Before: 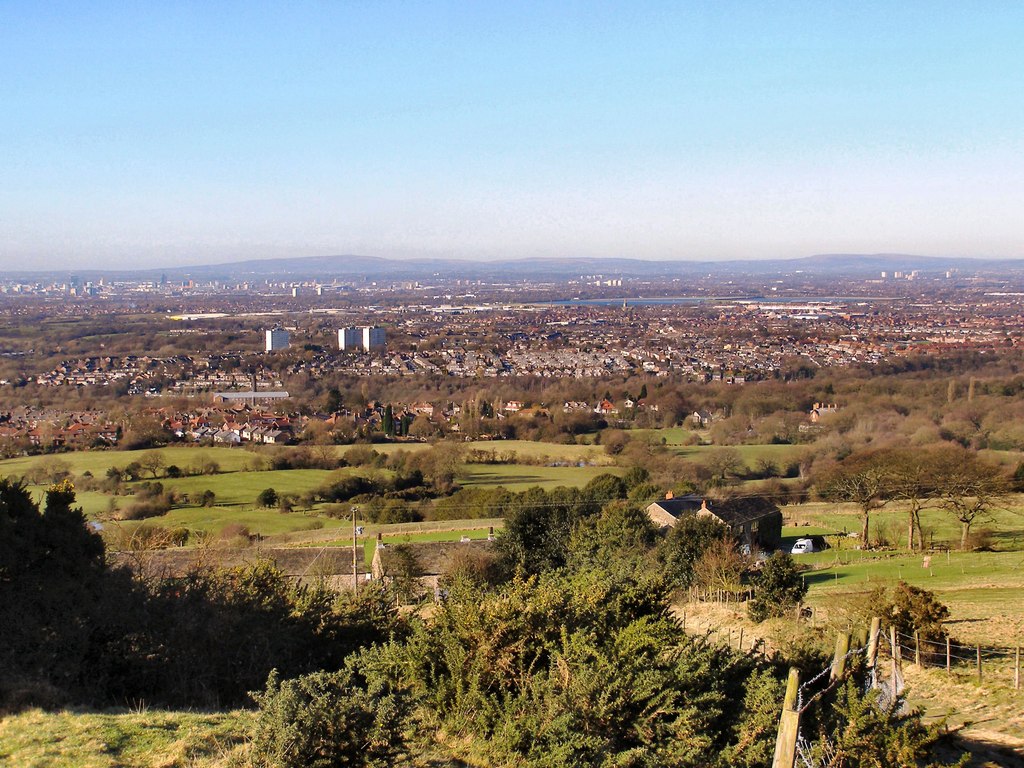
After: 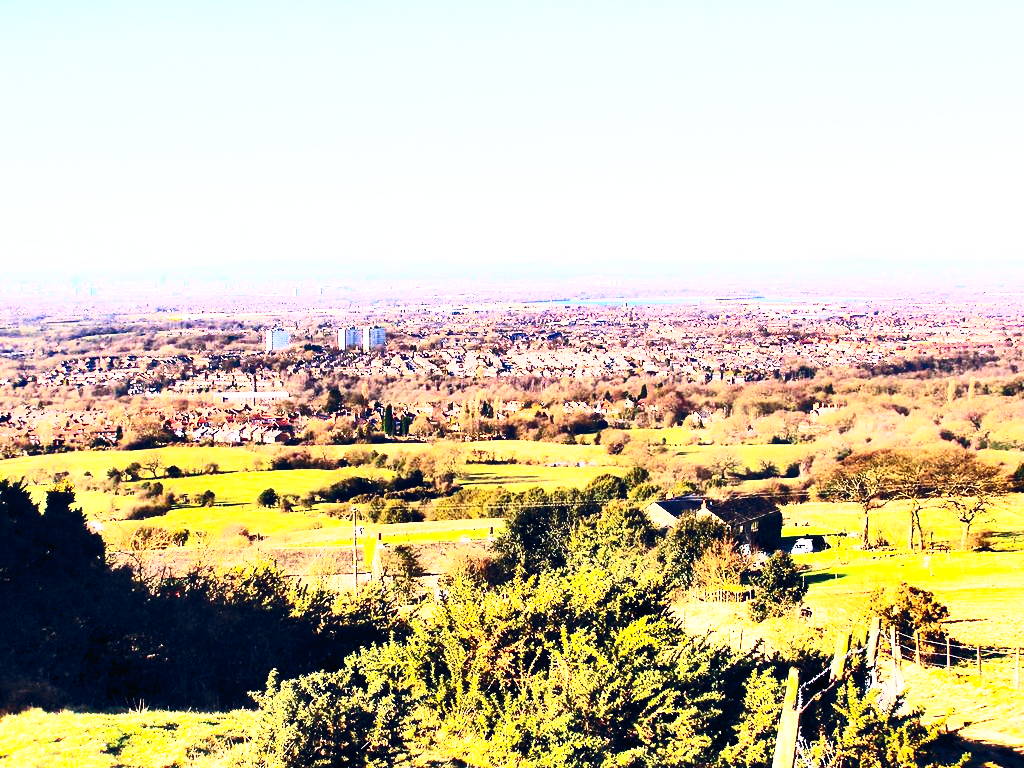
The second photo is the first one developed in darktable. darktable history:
base curve: curves: ch0 [(0, 0) (0.007, 0.004) (0.027, 0.03) (0.046, 0.07) (0.207, 0.54) (0.442, 0.872) (0.673, 0.972) (1, 1)], preserve colors none
contrast brightness saturation: contrast 0.637, brightness 0.347, saturation 0.136
color balance rgb: global offset › chroma 0.139%, global offset › hue 253.35°, perceptual saturation grading › global saturation 14.714%
